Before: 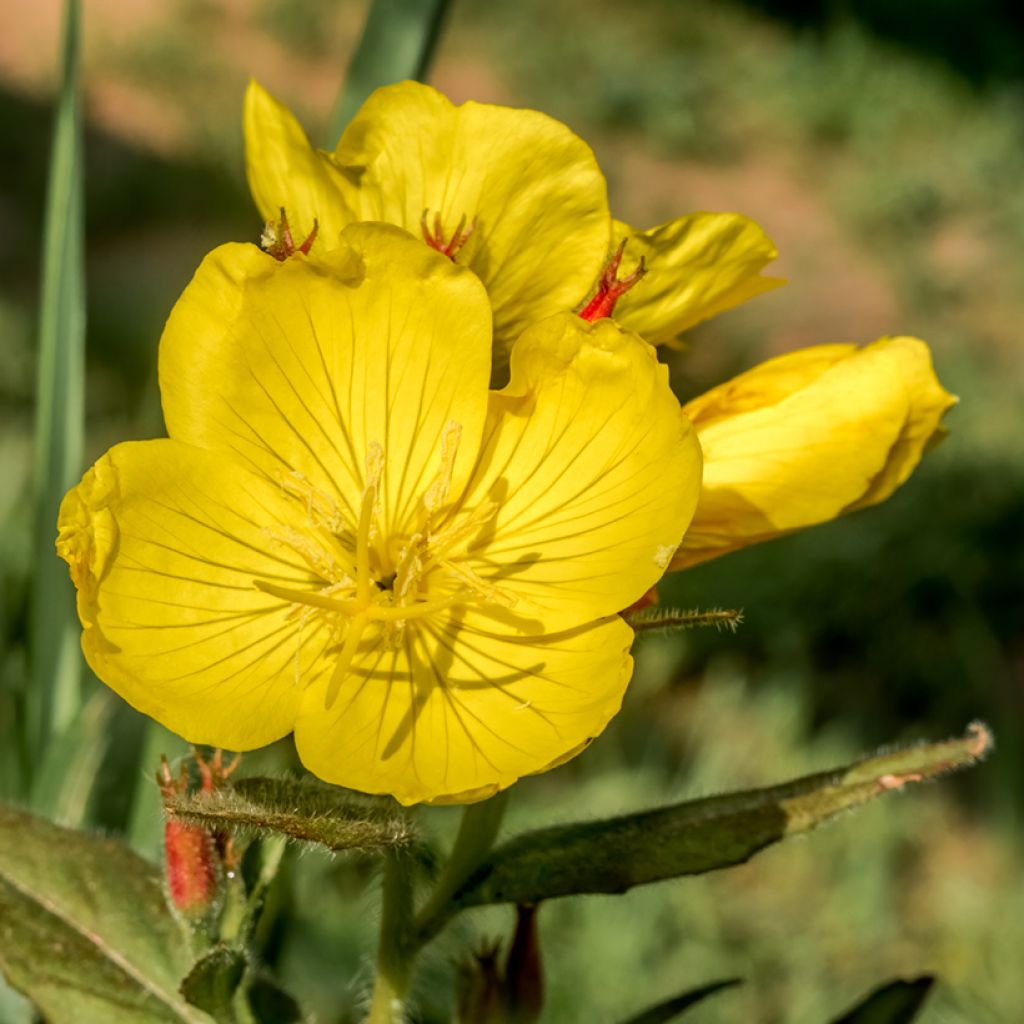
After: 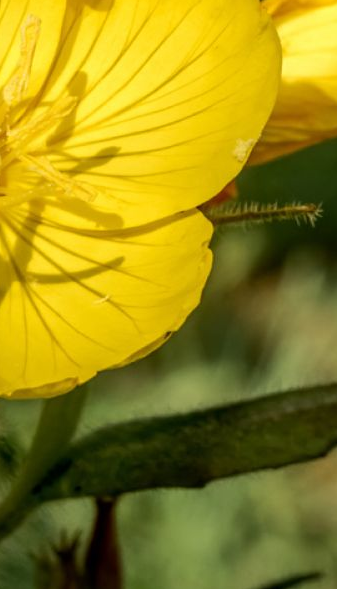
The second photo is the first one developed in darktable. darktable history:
crop: left 41.116%, top 39.658%, right 25.965%, bottom 2.82%
